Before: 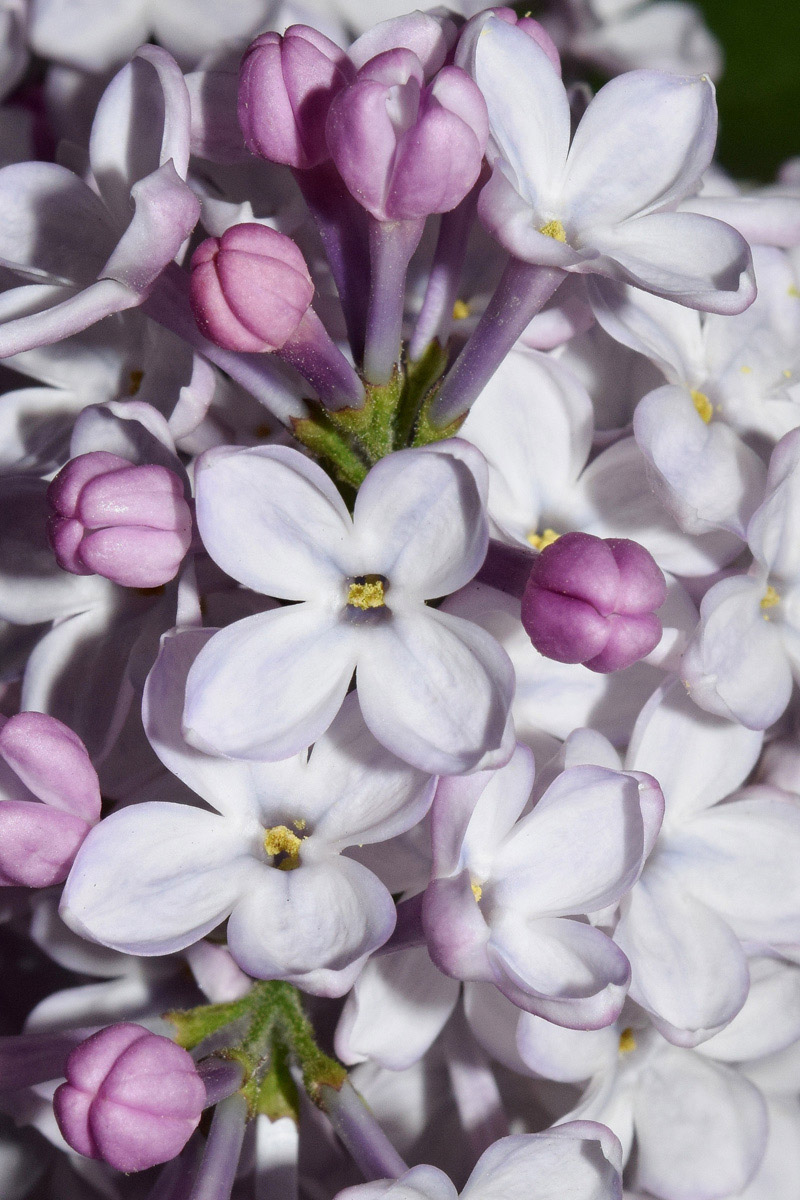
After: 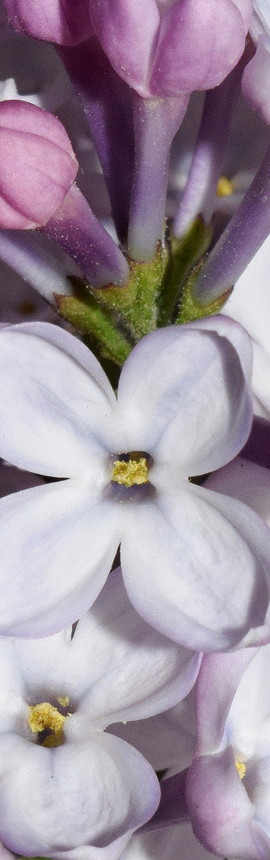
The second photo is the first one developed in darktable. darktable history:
crop and rotate: left 29.672%, top 10.302%, right 36.521%, bottom 18.028%
